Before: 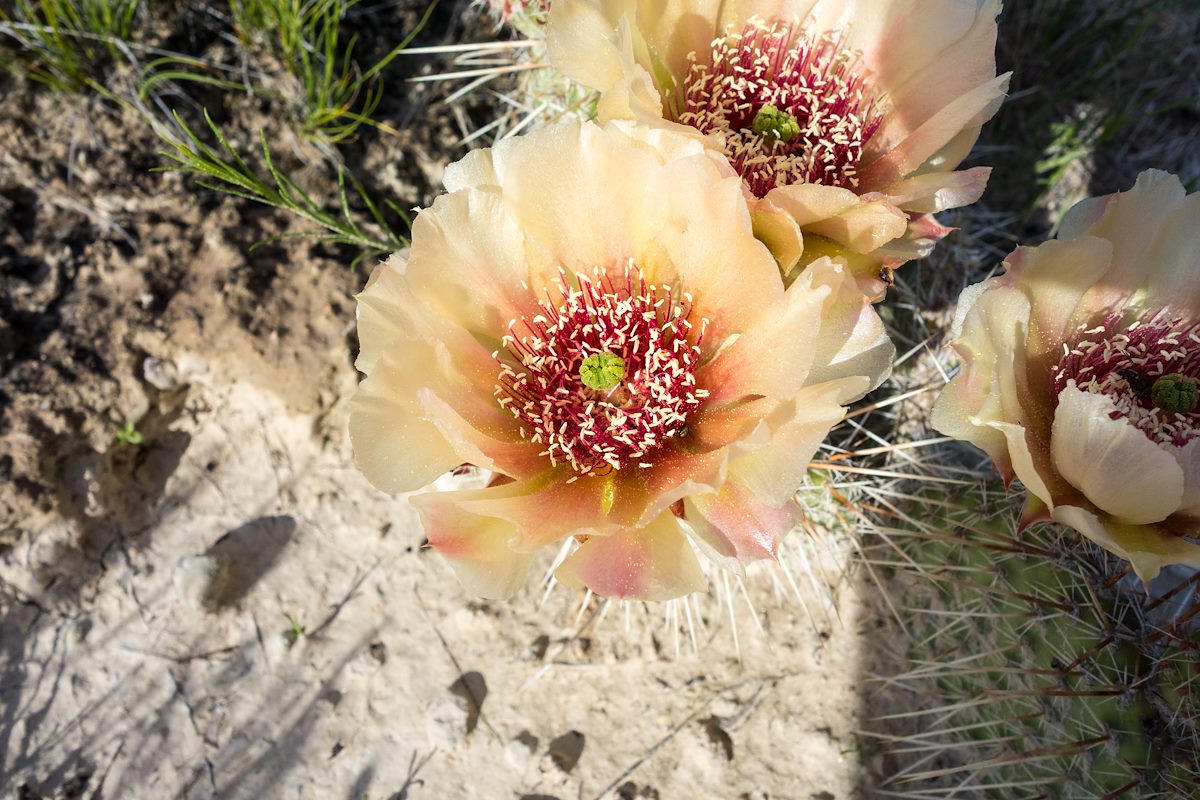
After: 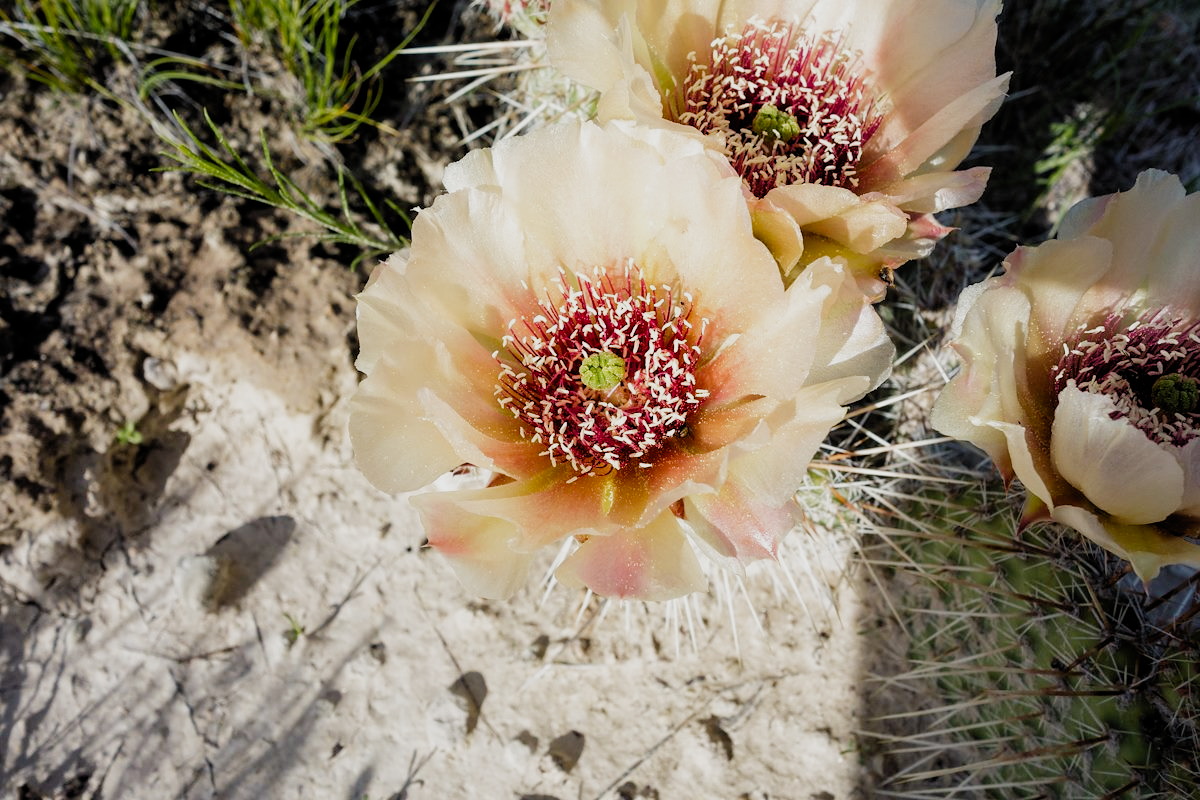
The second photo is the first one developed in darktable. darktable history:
filmic rgb: black relative exposure -5.87 EV, white relative exposure 3.39 EV, threshold 5.96 EV, hardness 3.65, preserve chrominance no, color science v4 (2020), contrast in shadows soft, enable highlight reconstruction true
